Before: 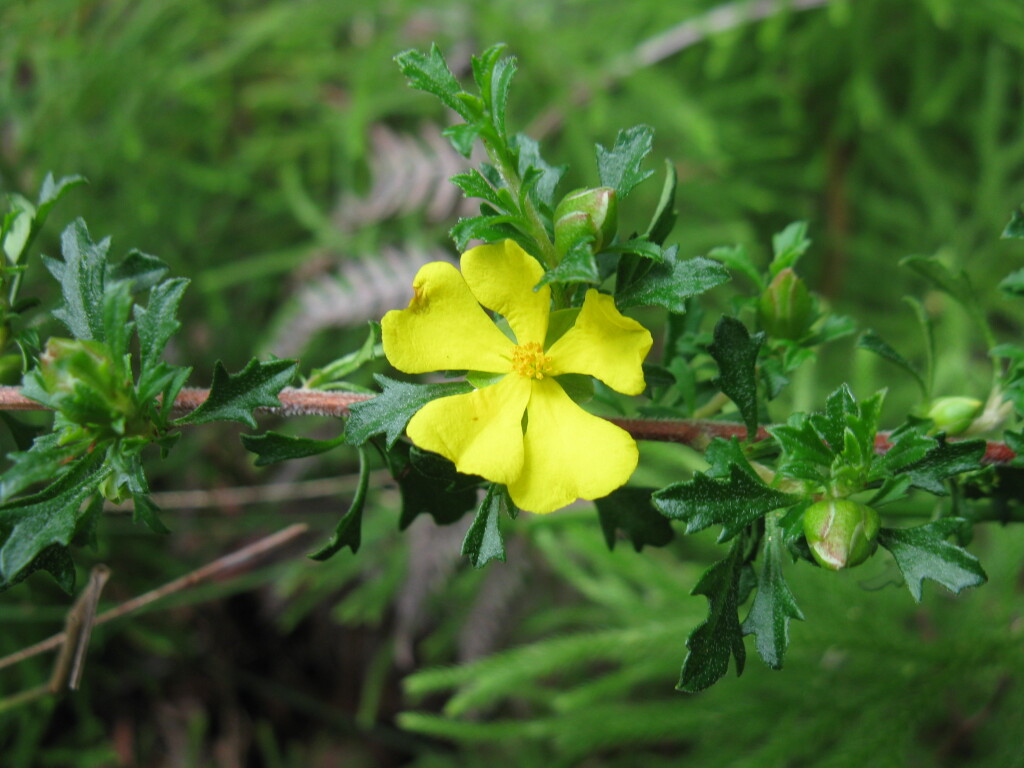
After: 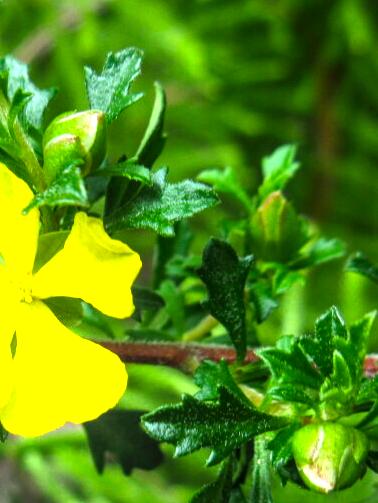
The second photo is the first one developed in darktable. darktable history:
crop and rotate: left 49.906%, top 10.13%, right 13.162%, bottom 24.289%
local contrast: on, module defaults
color balance rgb: power › hue 213.85°, perceptual saturation grading › global saturation 19.537%, perceptual brilliance grading › global brilliance 17.385%, global vibrance 20%
tone equalizer: -8 EV -0.785 EV, -7 EV -0.73 EV, -6 EV -0.568 EV, -5 EV -0.408 EV, -3 EV 0.383 EV, -2 EV 0.6 EV, -1 EV 0.676 EV, +0 EV 0.748 EV, edges refinement/feathering 500, mask exposure compensation -1.57 EV, preserve details no
